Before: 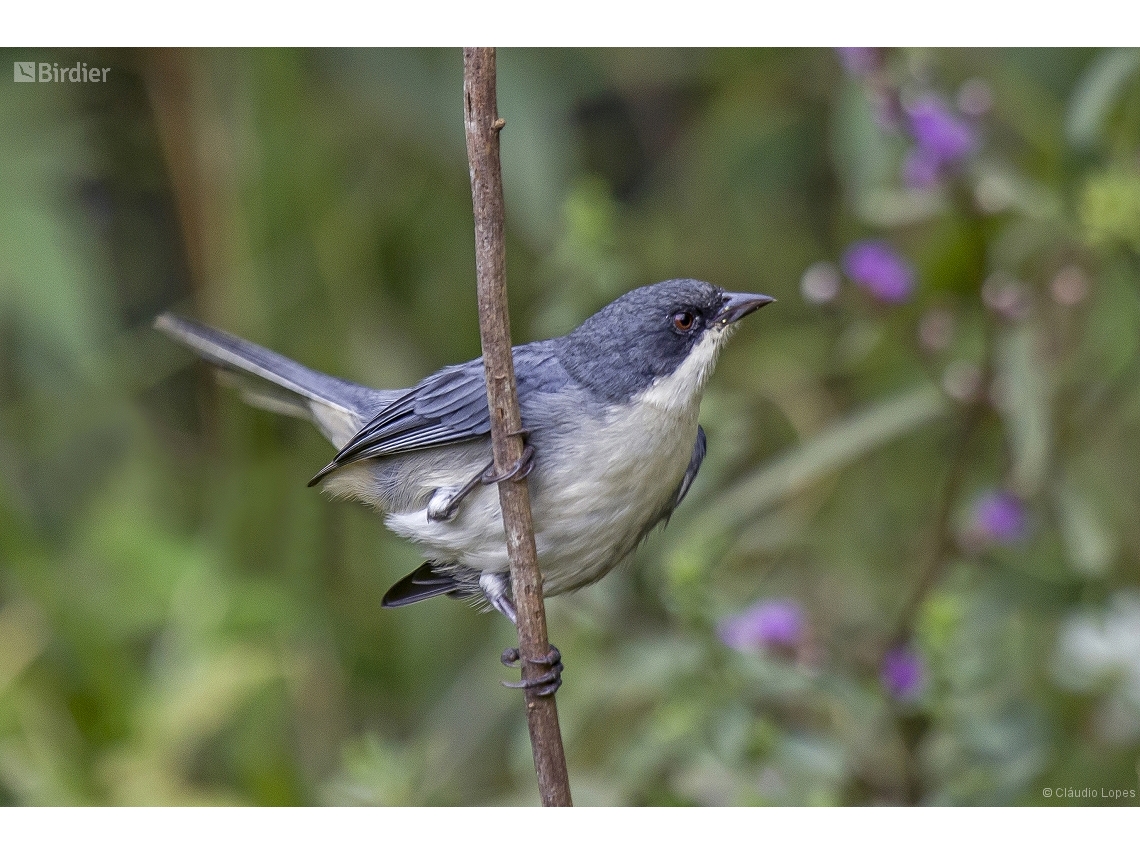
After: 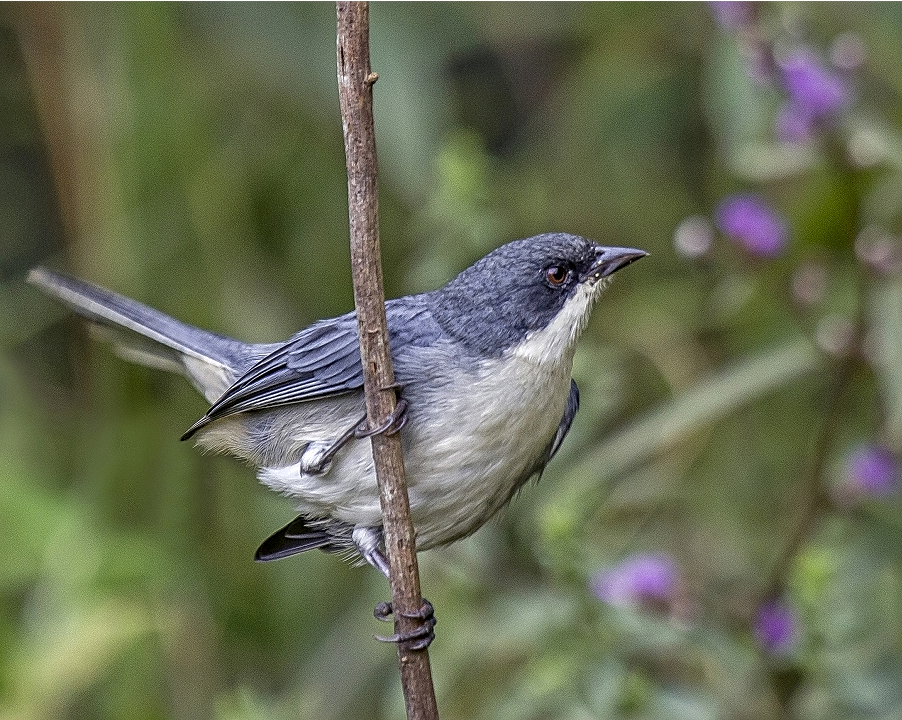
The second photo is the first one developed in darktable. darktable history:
sharpen: on, module defaults
crop: left 11.225%, top 5.381%, right 9.565%, bottom 10.314%
local contrast: on, module defaults
